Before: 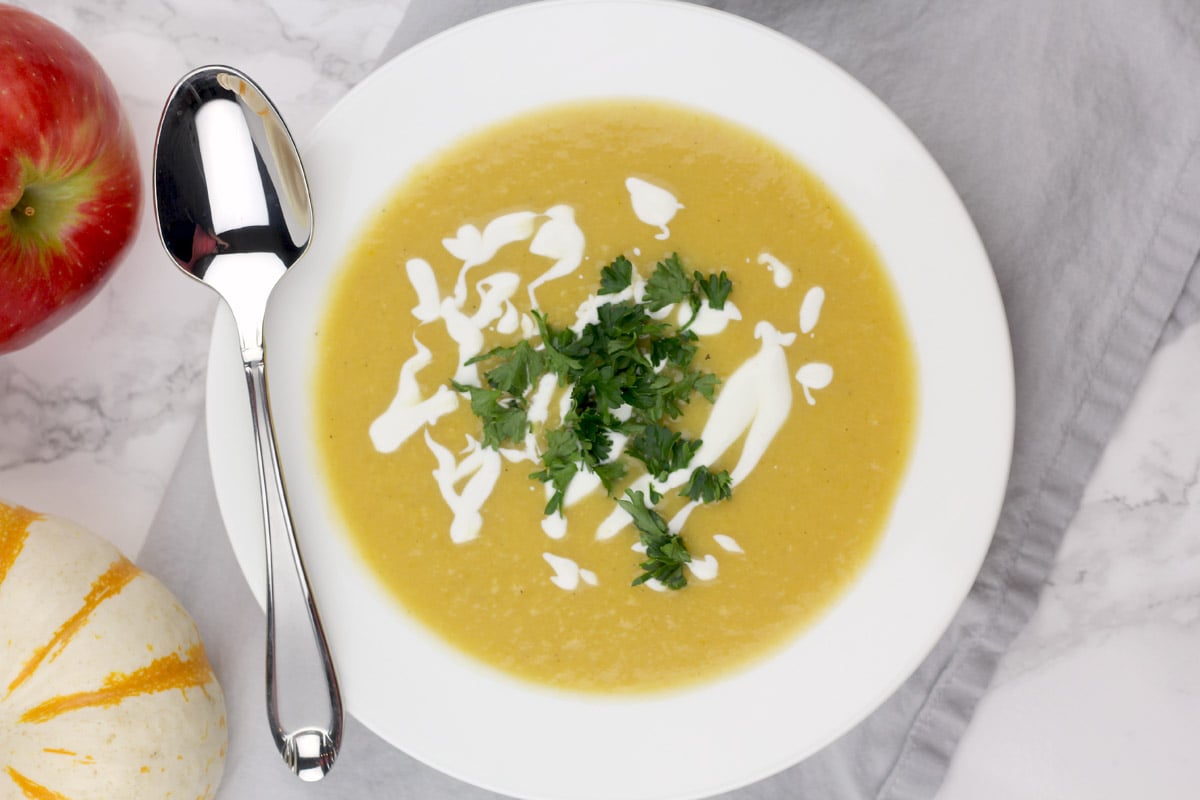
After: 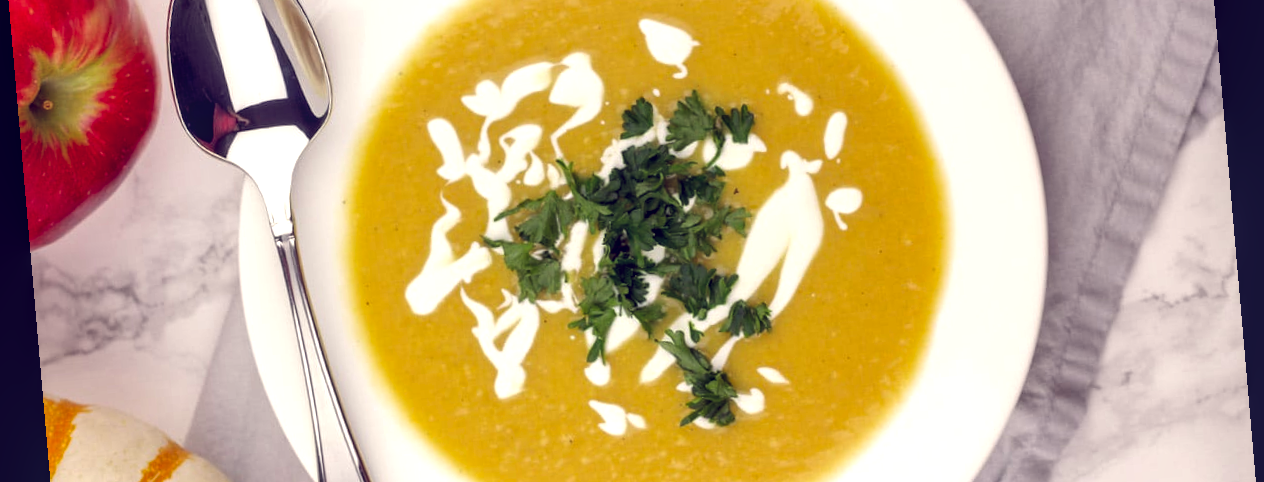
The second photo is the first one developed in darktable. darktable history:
vibrance: vibrance 75%
rotate and perspective: rotation -4.98°, automatic cropping off
exposure: black level correction 0.001, compensate highlight preservation false
color balance: lift [1.001, 0.997, 0.99, 1.01], gamma [1.007, 1, 0.975, 1.025], gain [1, 1.065, 1.052, 0.935], contrast 13.25%
crop and rotate: top 23.043%, bottom 23.437%
local contrast: detail 130%
